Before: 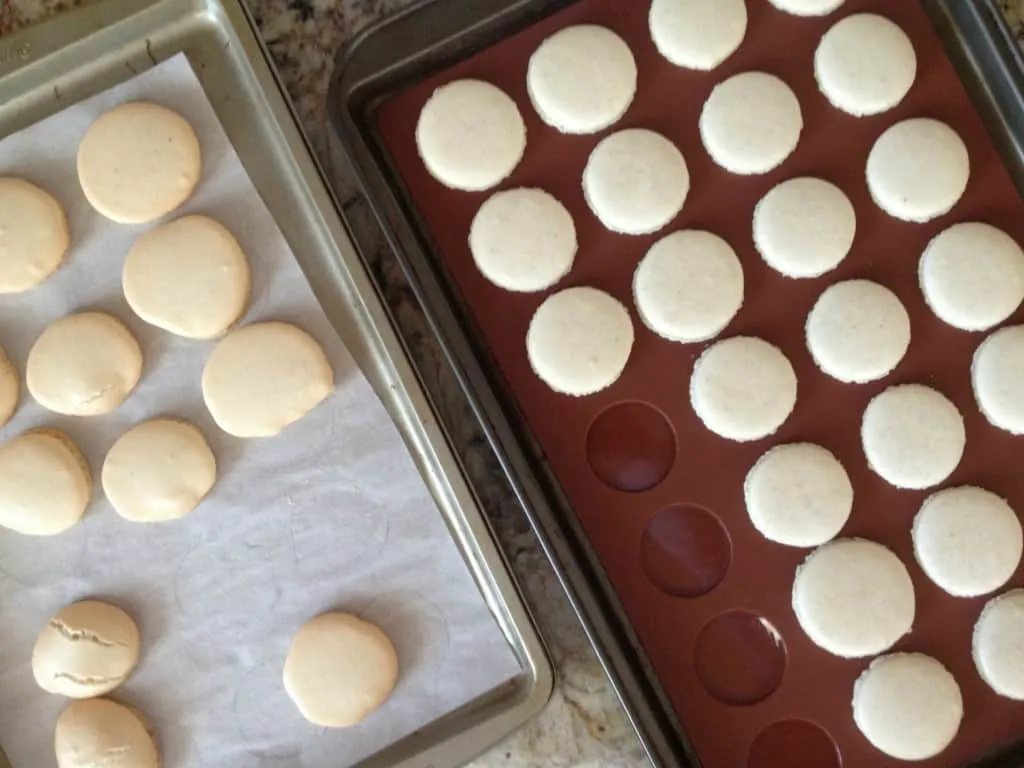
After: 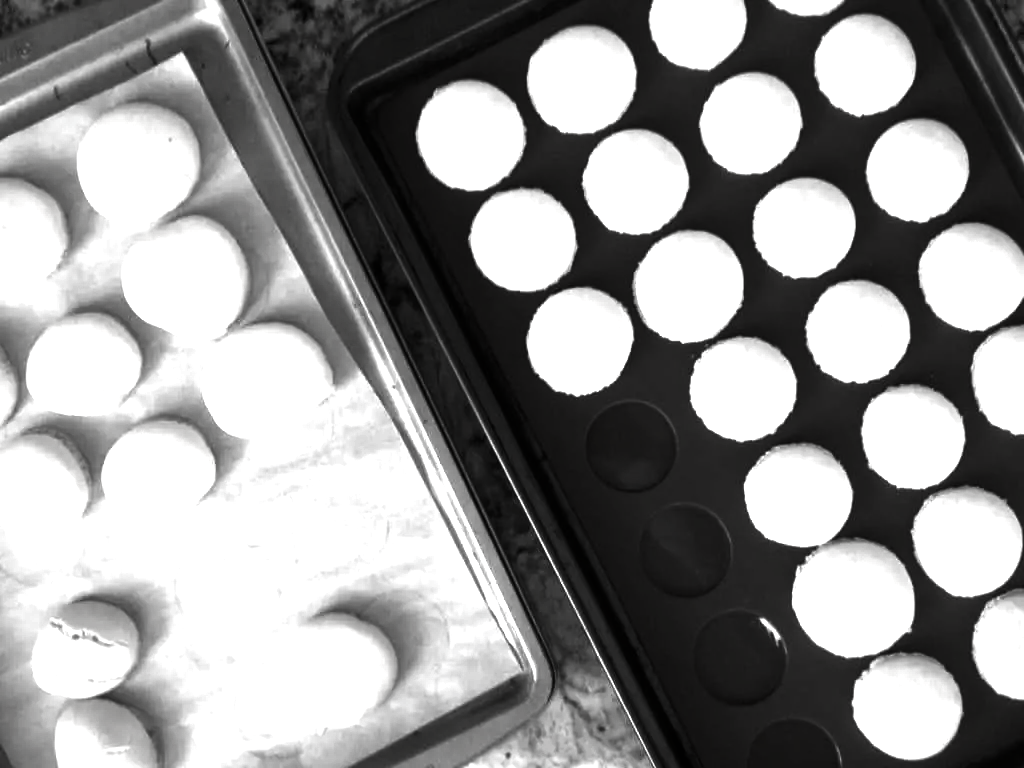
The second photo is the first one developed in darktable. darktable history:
contrast brightness saturation: contrast -0.033, brightness -0.582, saturation -0.987
exposure: black level correction 0, exposure 1.102 EV, compensate exposure bias true, compensate highlight preservation false
